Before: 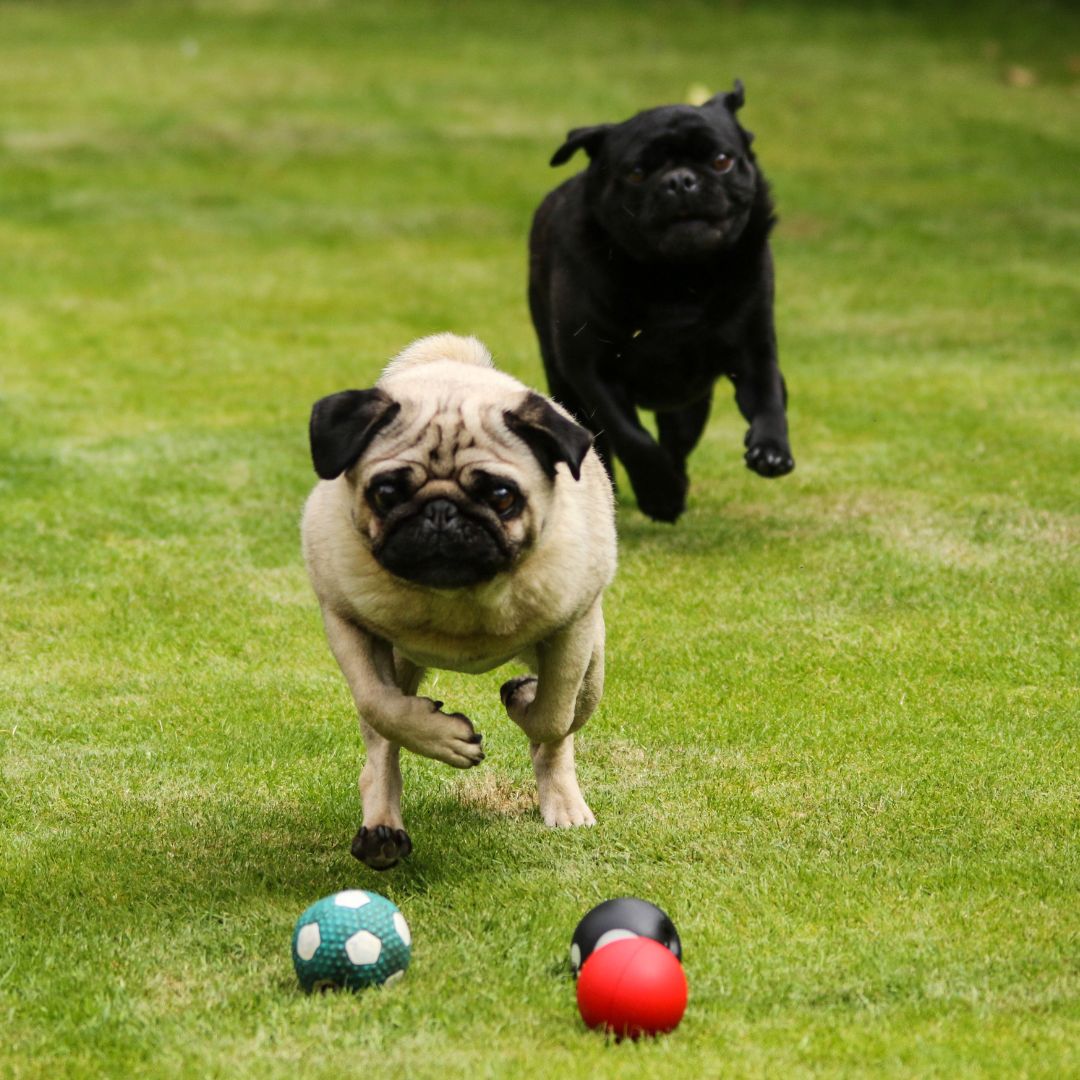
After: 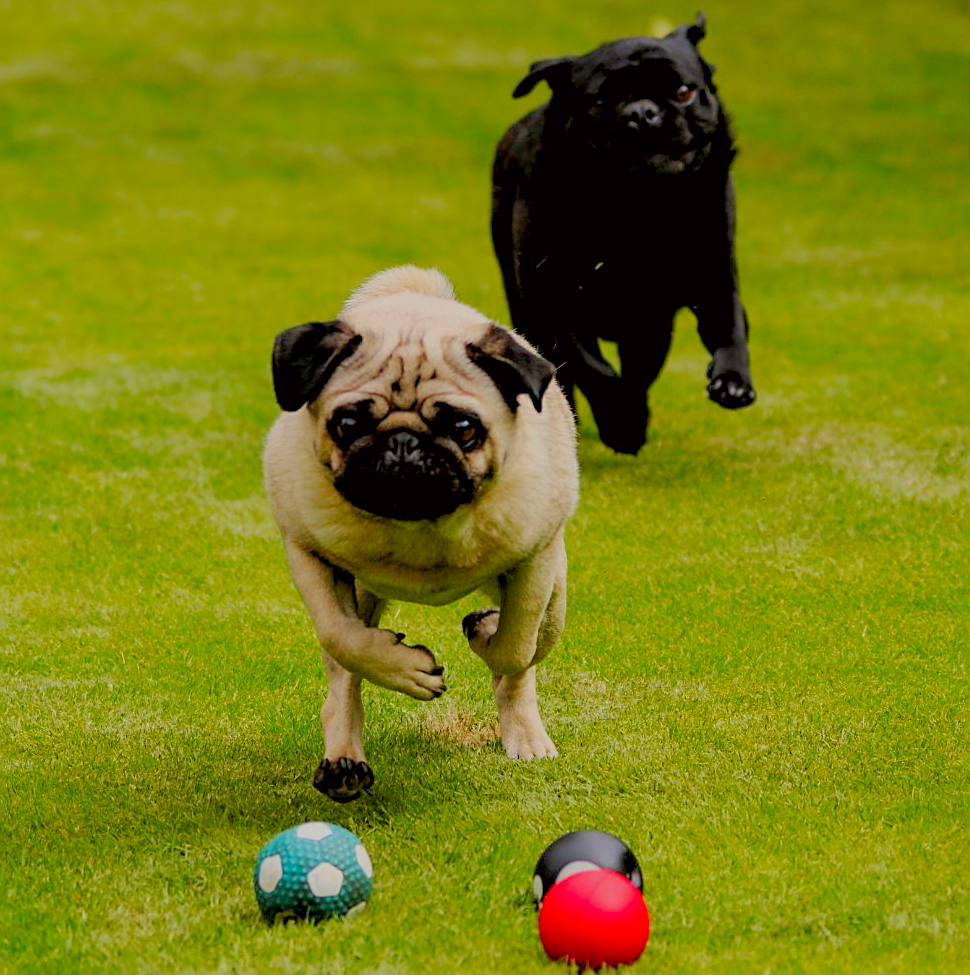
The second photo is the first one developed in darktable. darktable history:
contrast brightness saturation: saturation 0.512
crop: left 3.547%, top 6.378%, right 6.556%, bottom 3.255%
exposure: black level correction 0.009, compensate exposure bias true, compensate highlight preservation false
filmic rgb: middle gray luminance 4.2%, black relative exposure -13.11 EV, white relative exposure 5 EV, target black luminance 0%, hardness 5.17, latitude 59.59%, contrast 0.758, highlights saturation mix 5.19%, shadows ↔ highlights balance 25.8%
sharpen: on, module defaults
tone curve: curves: ch0 [(0.013, 0) (0.061, 0.068) (0.239, 0.256) (0.502, 0.505) (0.683, 0.676) (0.761, 0.773) (0.858, 0.858) (0.987, 0.945)]; ch1 [(0, 0) (0.172, 0.123) (0.304, 0.288) (0.414, 0.44) (0.472, 0.473) (0.502, 0.508) (0.521, 0.528) (0.583, 0.595) (0.654, 0.673) (0.728, 0.761) (1, 1)]; ch2 [(0, 0) (0.411, 0.424) (0.485, 0.476) (0.502, 0.502) (0.553, 0.557) (0.57, 0.576) (1, 1)], color space Lab, independent channels, preserve colors none
